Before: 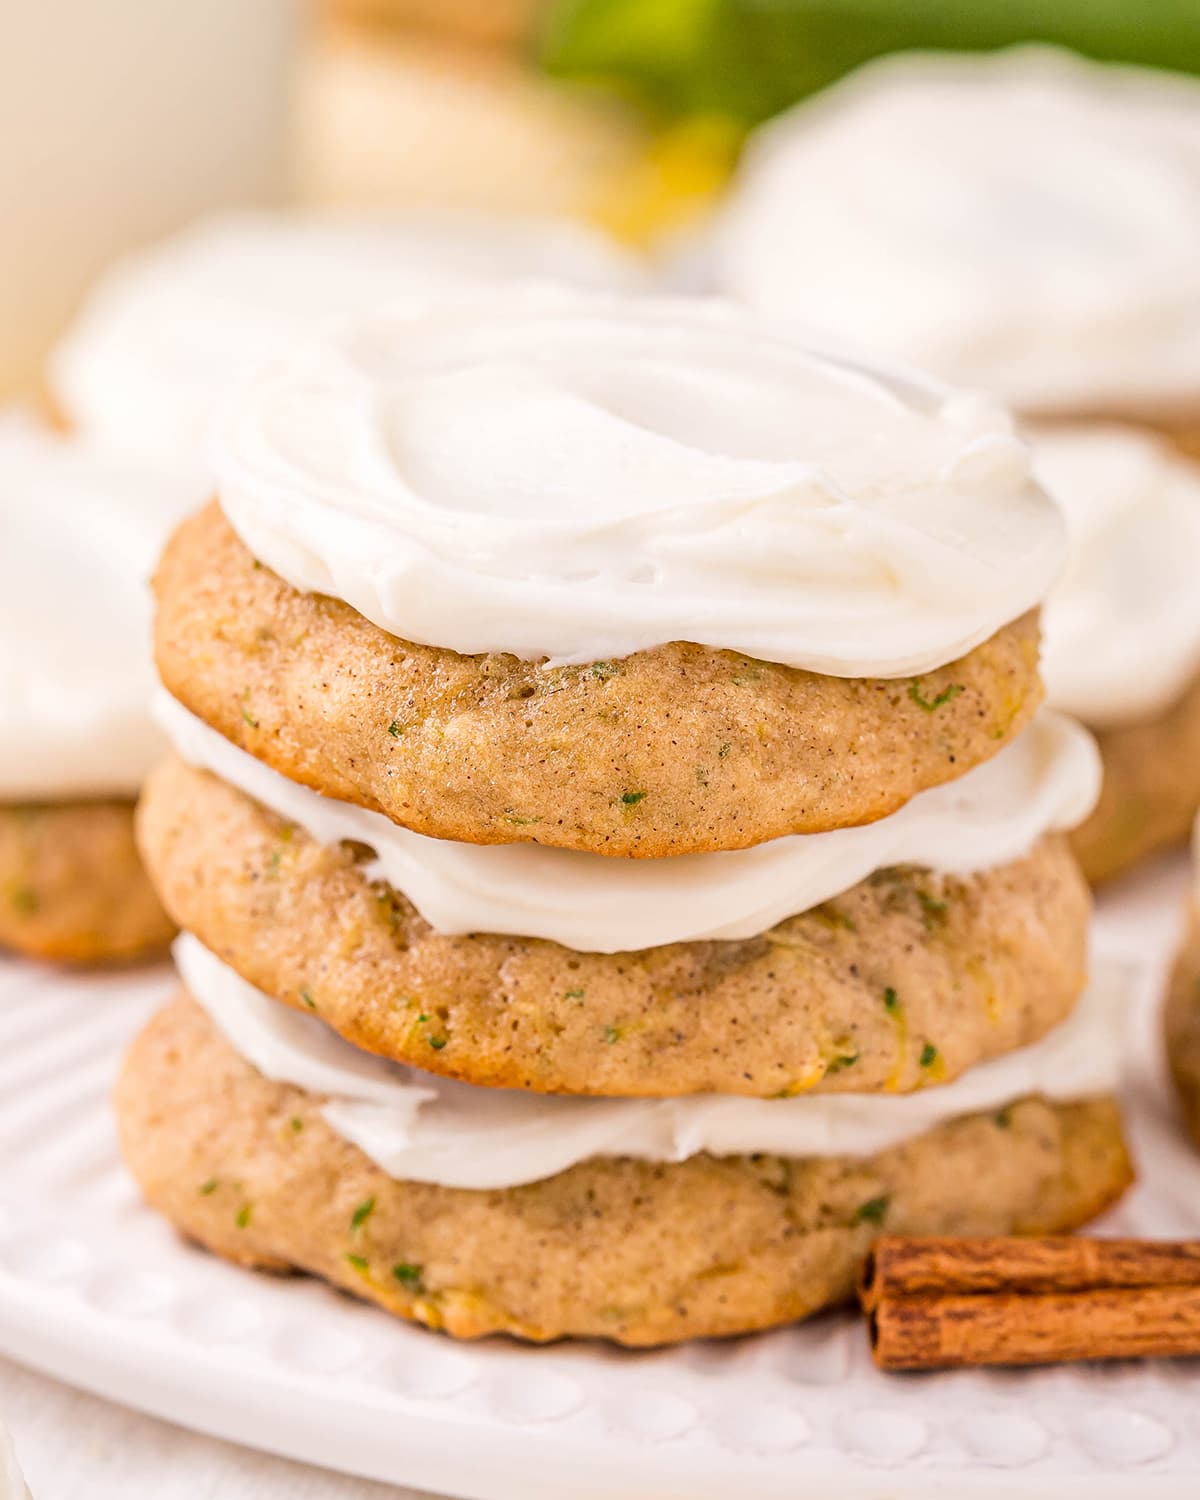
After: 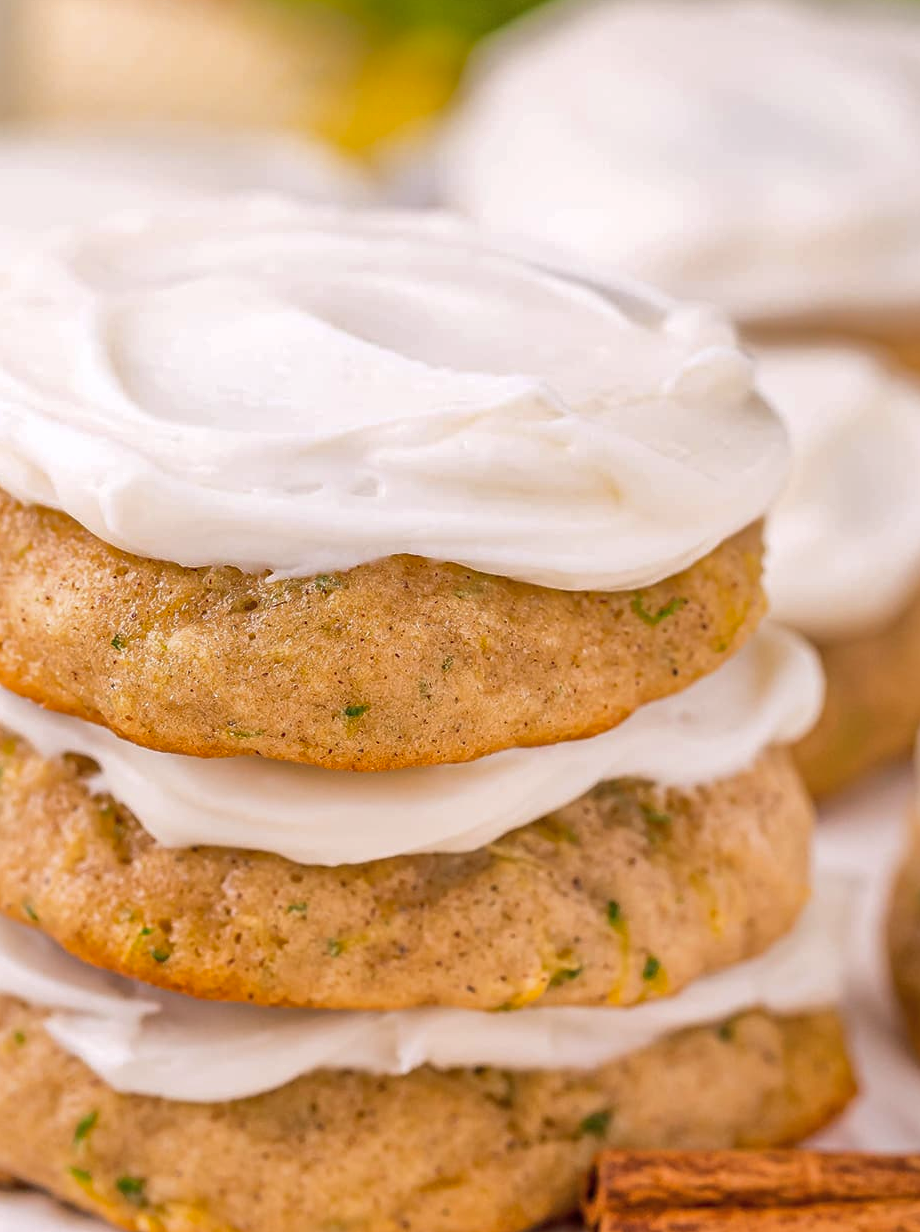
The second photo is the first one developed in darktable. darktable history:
crop: left 23.095%, top 5.827%, bottom 11.854%
white balance: red 1.004, blue 1.024
shadows and highlights: on, module defaults
